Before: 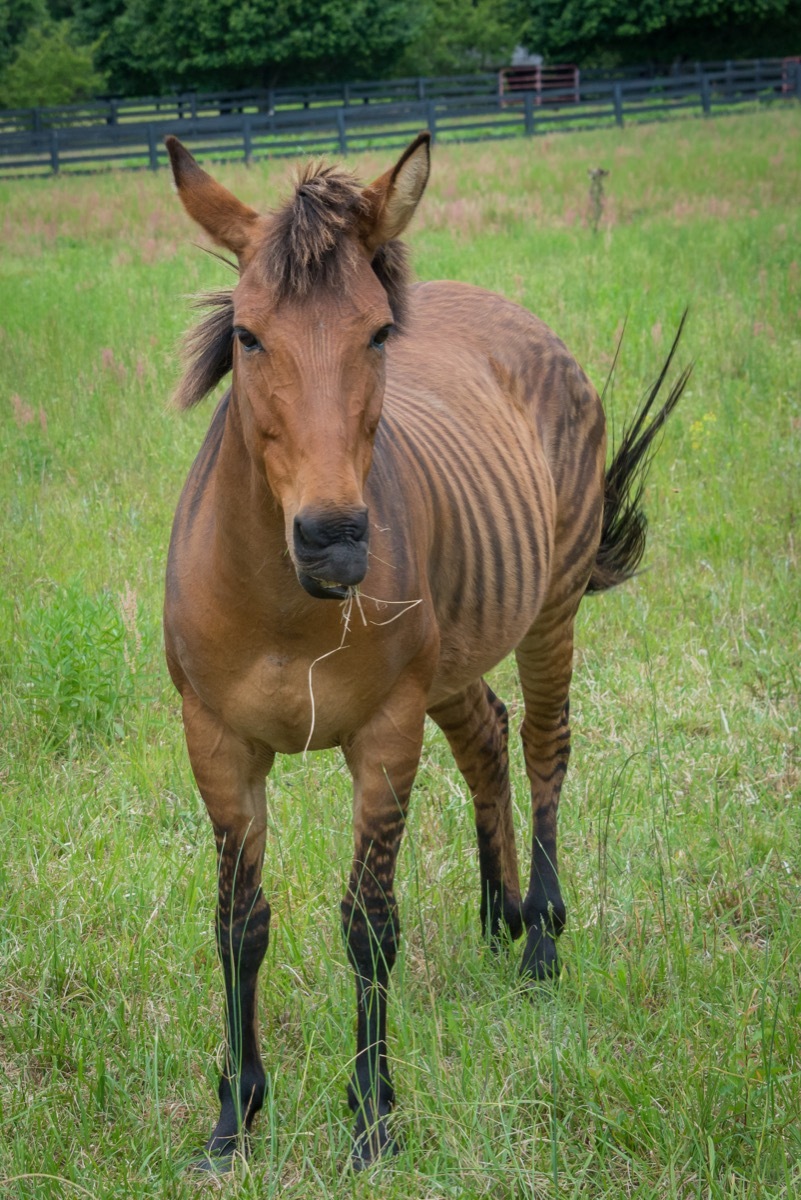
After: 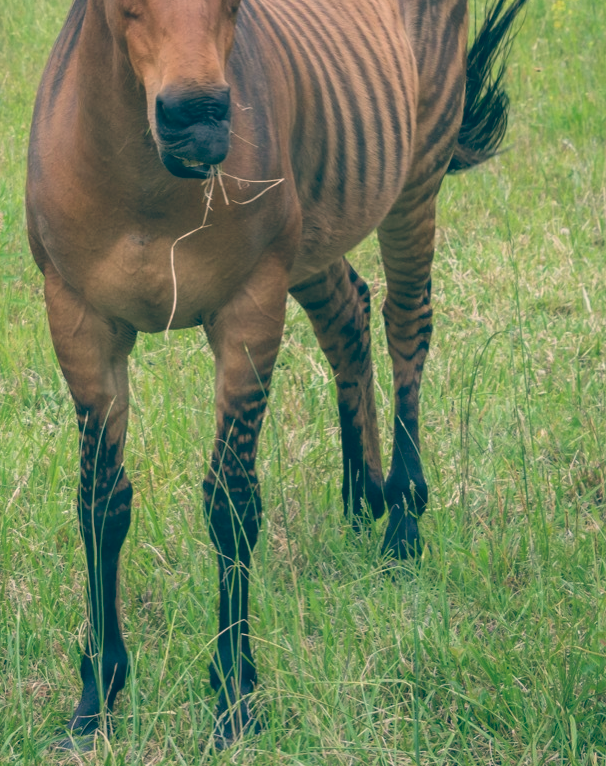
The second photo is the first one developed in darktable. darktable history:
color balance: lift [1.006, 0.985, 1.002, 1.015], gamma [1, 0.953, 1.008, 1.047], gain [1.076, 1.13, 1.004, 0.87]
crop and rotate: left 17.299%, top 35.115%, right 7.015%, bottom 1.024%
